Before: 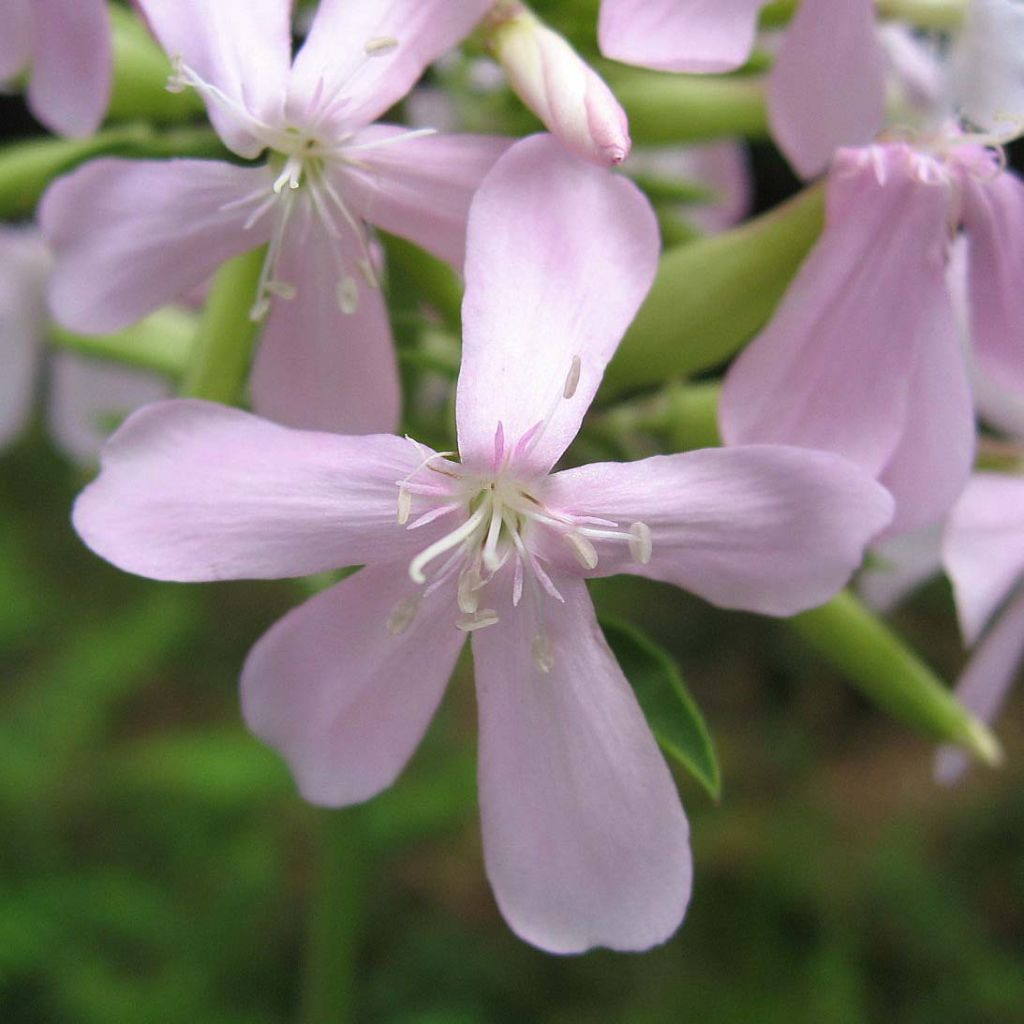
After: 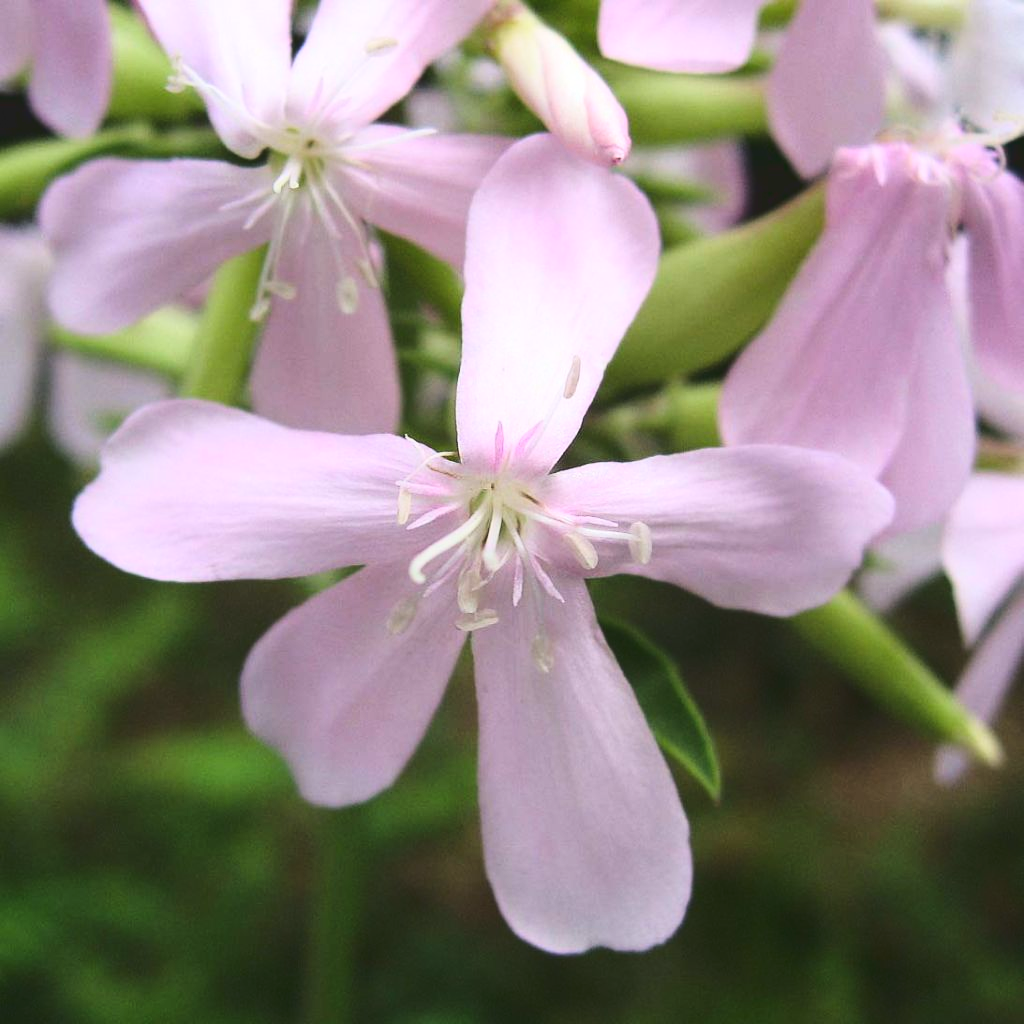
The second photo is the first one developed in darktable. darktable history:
tone curve: curves: ch0 [(0, 0) (0.003, 0.108) (0.011, 0.108) (0.025, 0.108) (0.044, 0.113) (0.069, 0.113) (0.1, 0.121) (0.136, 0.136) (0.177, 0.16) (0.224, 0.192) (0.277, 0.246) (0.335, 0.324) (0.399, 0.419) (0.468, 0.518) (0.543, 0.622) (0.623, 0.721) (0.709, 0.815) (0.801, 0.893) (0.898, 0.949) (1, 1)], color space Lab, linked channels, preserve colors none
